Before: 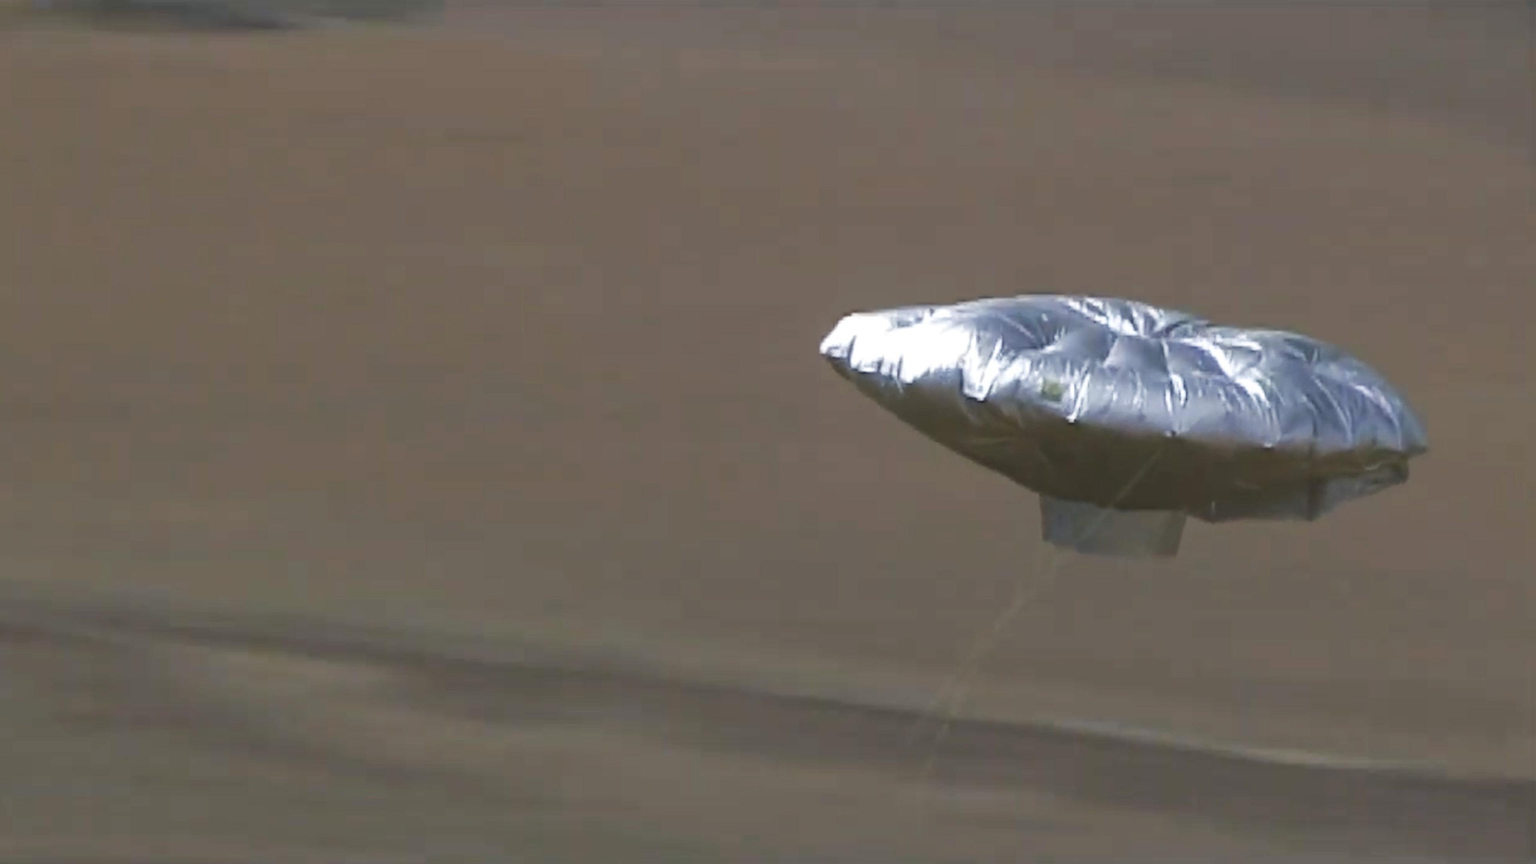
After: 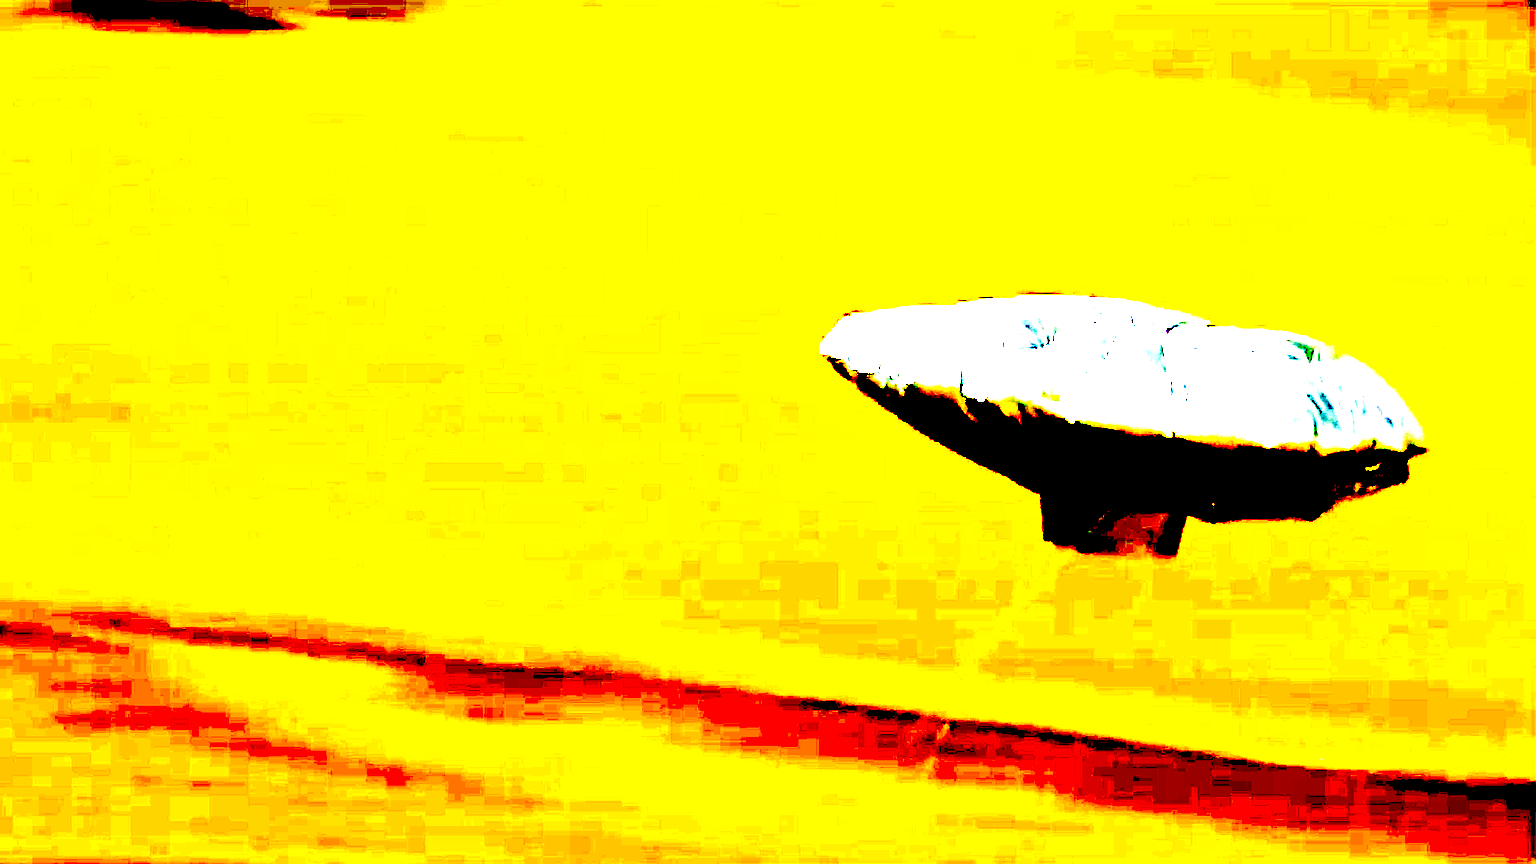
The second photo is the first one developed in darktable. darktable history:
exposure: black level correction 0.1, exposure 3 EV, compensate highlight preservation false
sharpen: on, module defaults
white balance: red 1.08, blue 0.791
